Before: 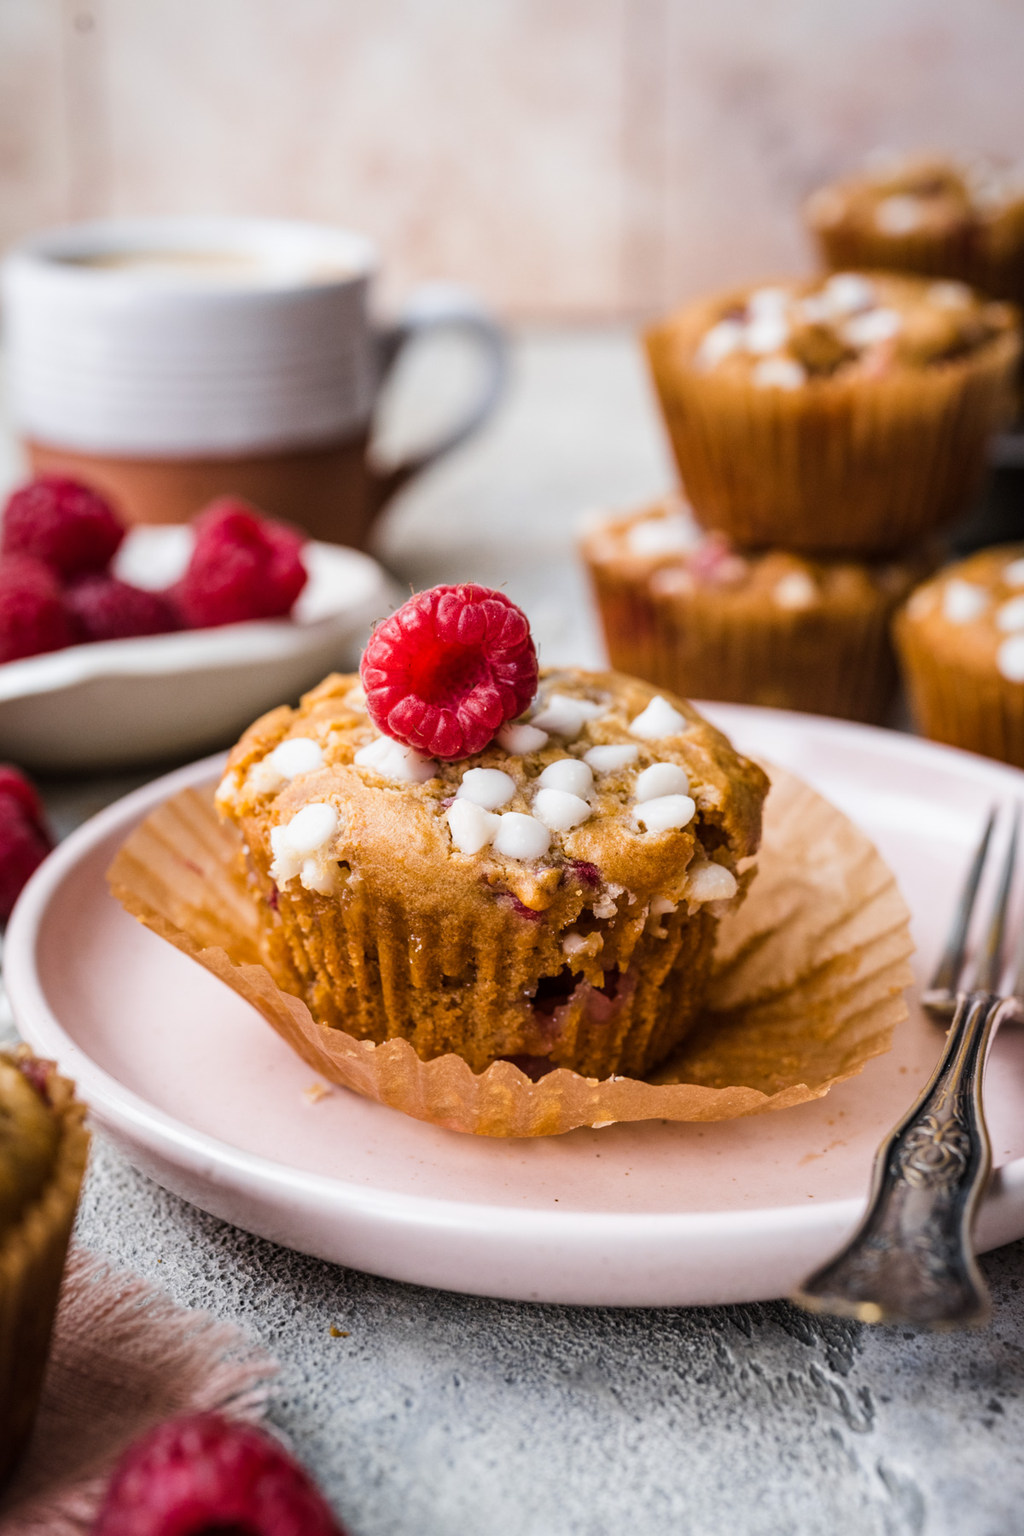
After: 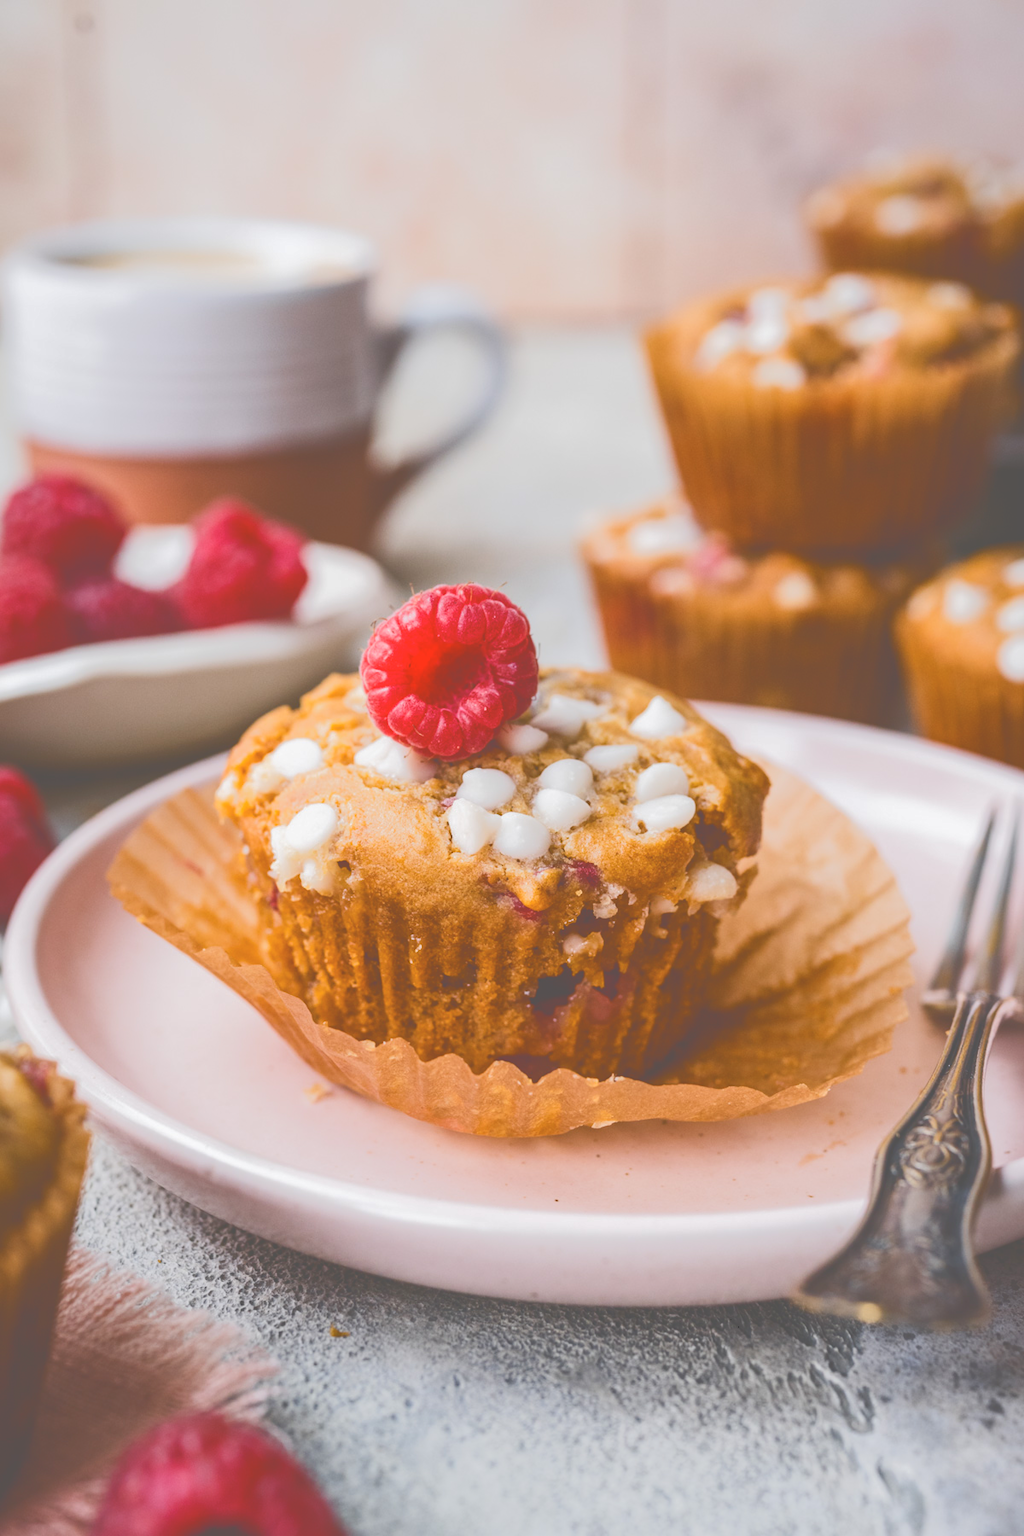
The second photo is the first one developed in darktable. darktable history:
tone curve: curves: ch0 [(0, 0) (0.003, 0.346) (0.011, 0.346) (0.025, 0.346) (0.044, 0.35) (0.069, 0.354) (0.1, 0.361) (0.136, 0.368) (0.177, 0.381) (0.224, 0.395) (0.277, 0.421) (0.335, 0.458) (0.399, 0.502) (0.468, 0.556) (0.543, 0.617) (0.623, 0.685) (0.709, 0.748) (0.801, 0.814) (0.898, 0.865) (1, 1)], color space Lab, independent channels, preserve colors none
